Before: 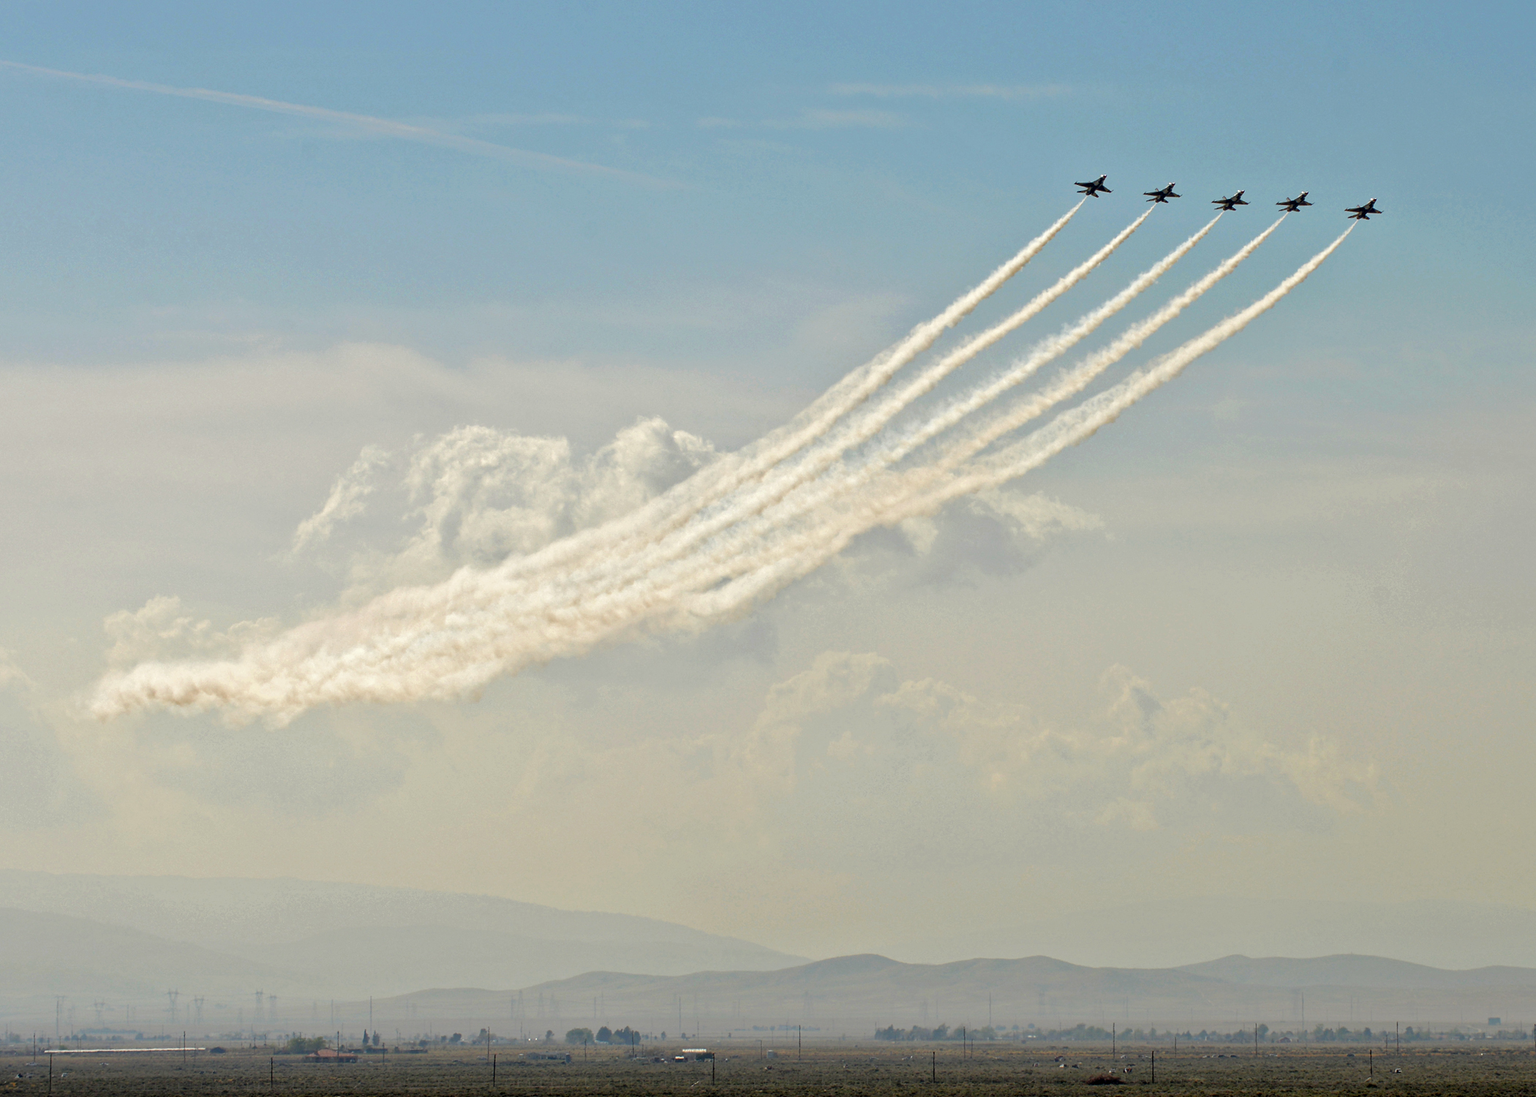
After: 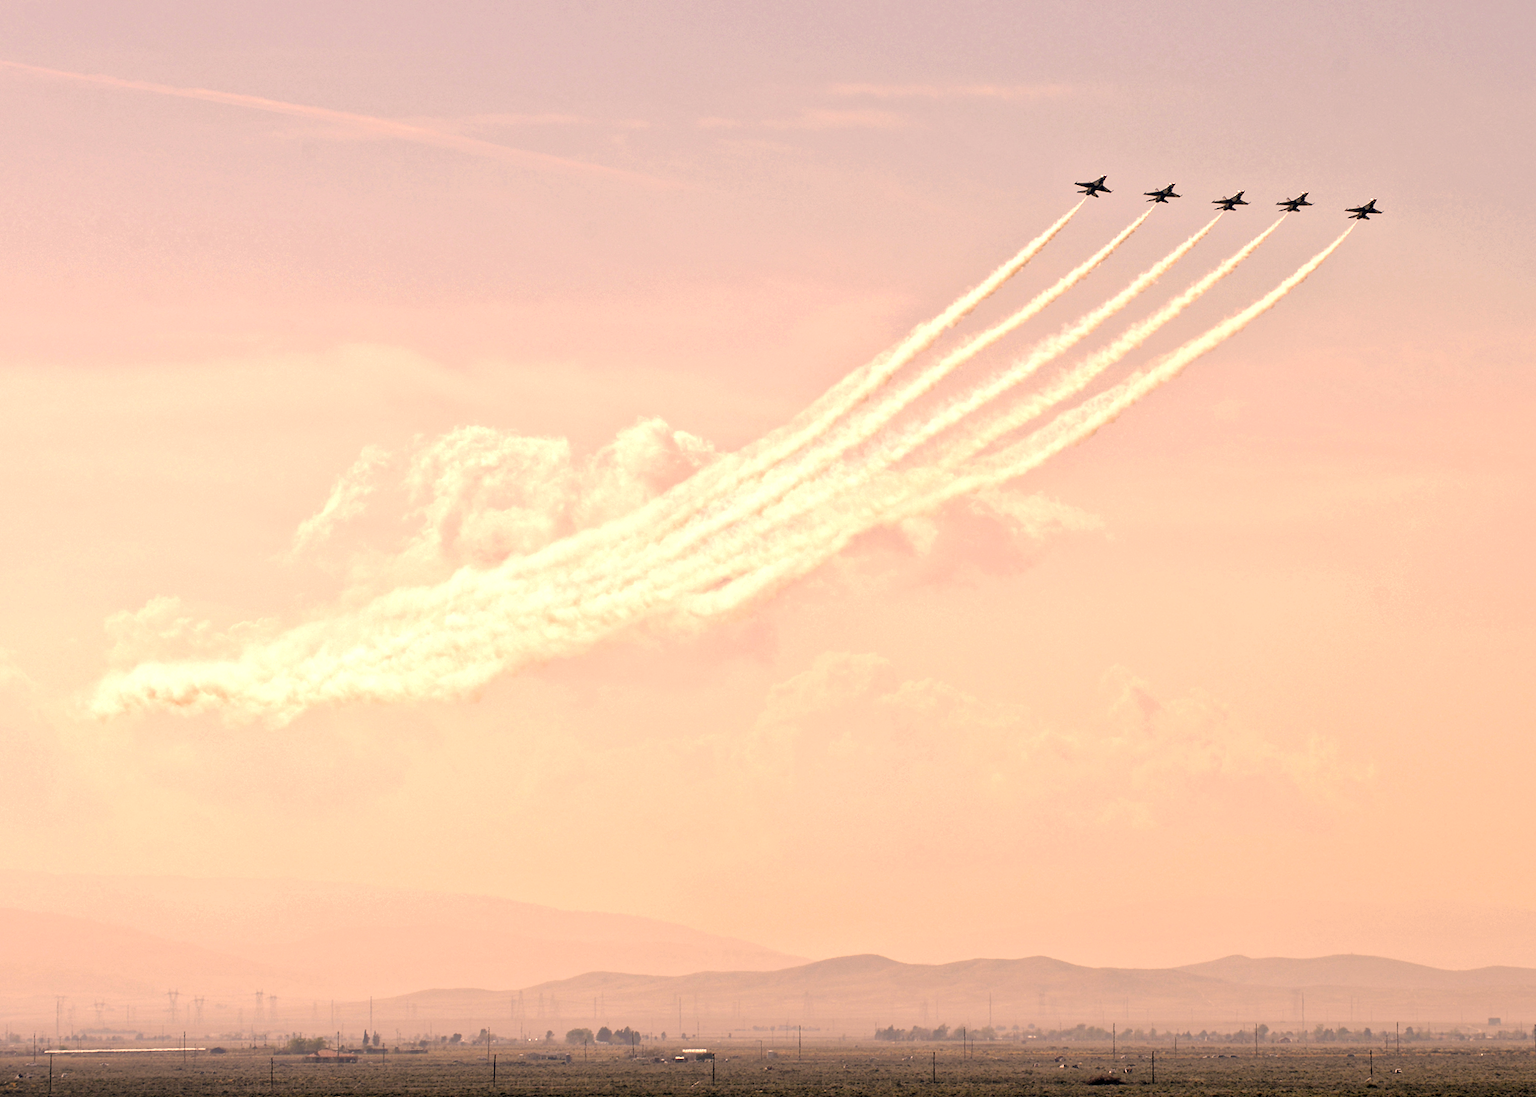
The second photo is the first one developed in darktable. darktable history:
exposure: black level correction 0, exposure 0.695 EV, compensate exposure bias true, compensate highlight preservation false
color zones: curves: ch1 [(0, 0.469) (0.001, 0.469) (0.12, 0.446) (0.248, 0.469) (0.5, 0.5) (0.748, 0.5) (0.999, 0.469) (1, 0.469)]
color correction: highlights a* 40, highlights b* 39.66, saturation 0.689
